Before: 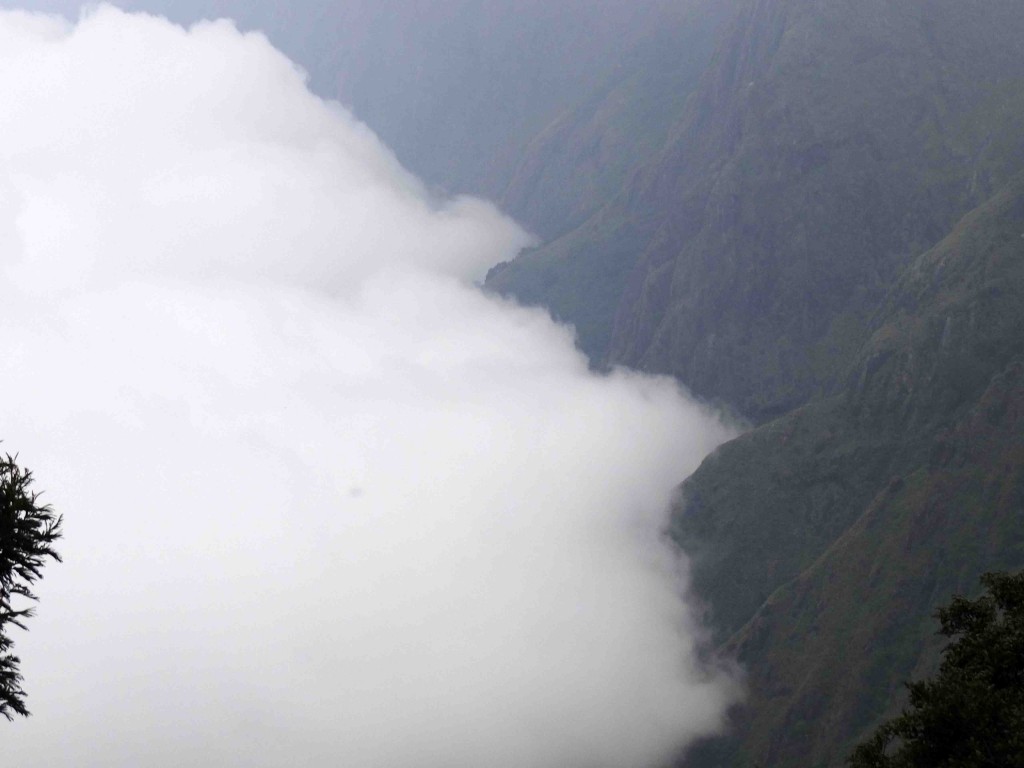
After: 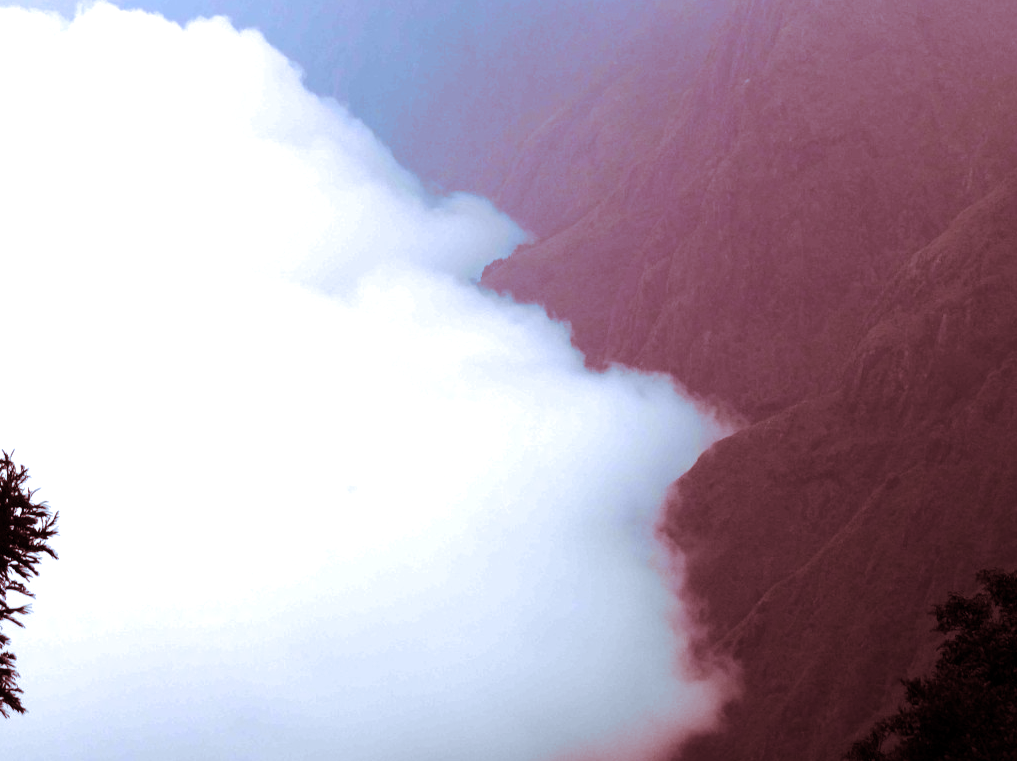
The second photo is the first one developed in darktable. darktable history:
crop: left 0.434%, top 0.485%, right 0.244%, bottom 0.386%
tone equalizer: -8 EV -0.417 EV, -7 EV -0.389 EV, -6 EV -0.333 EV, -5 EV -0.222 EV, -3 EV 0.222 EV, -2 EV 0.333 EV, -1 EV 0.389 EV, +0 EV 0.417 EV, edges refinement/feathering 500, mask exposure compensation -1.57 EV, preserve details no
split-toning: highlights › saturation 0, balance -61.83
color calibration: output R [0.994, 0.059, -0.119, 0], output G [-0.036, 1.09, -0.119, 0], output B [0.078, -0.108, 0.961, 0], illuminant custom, x 0.371, y 0.382, temperature 4281.14 K
